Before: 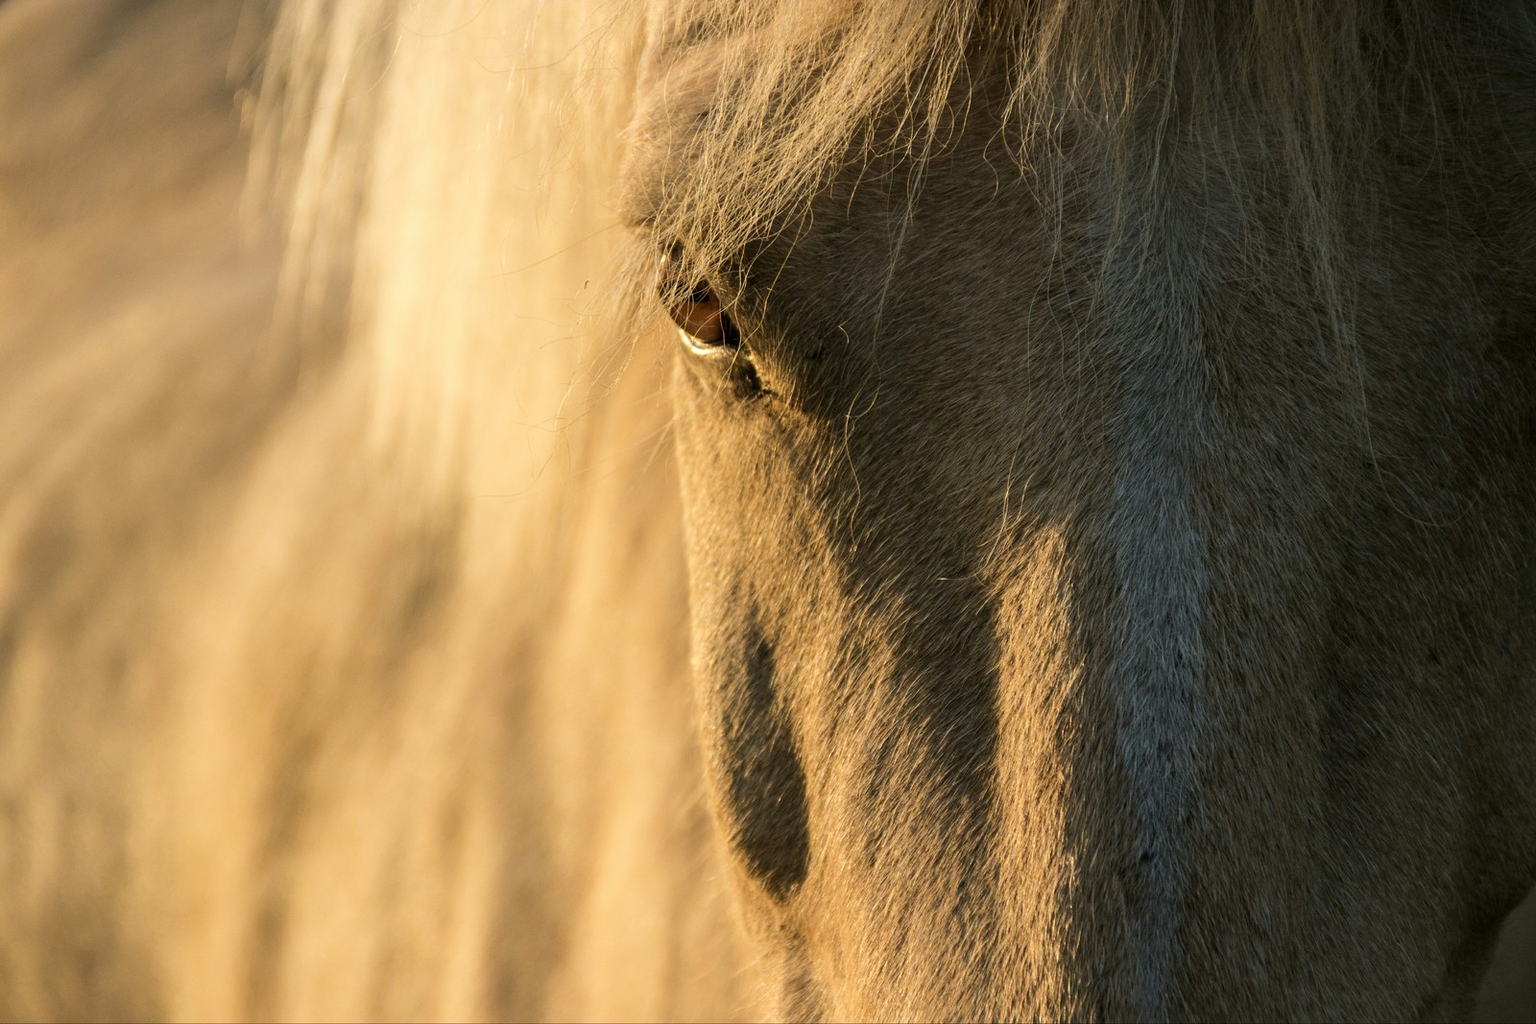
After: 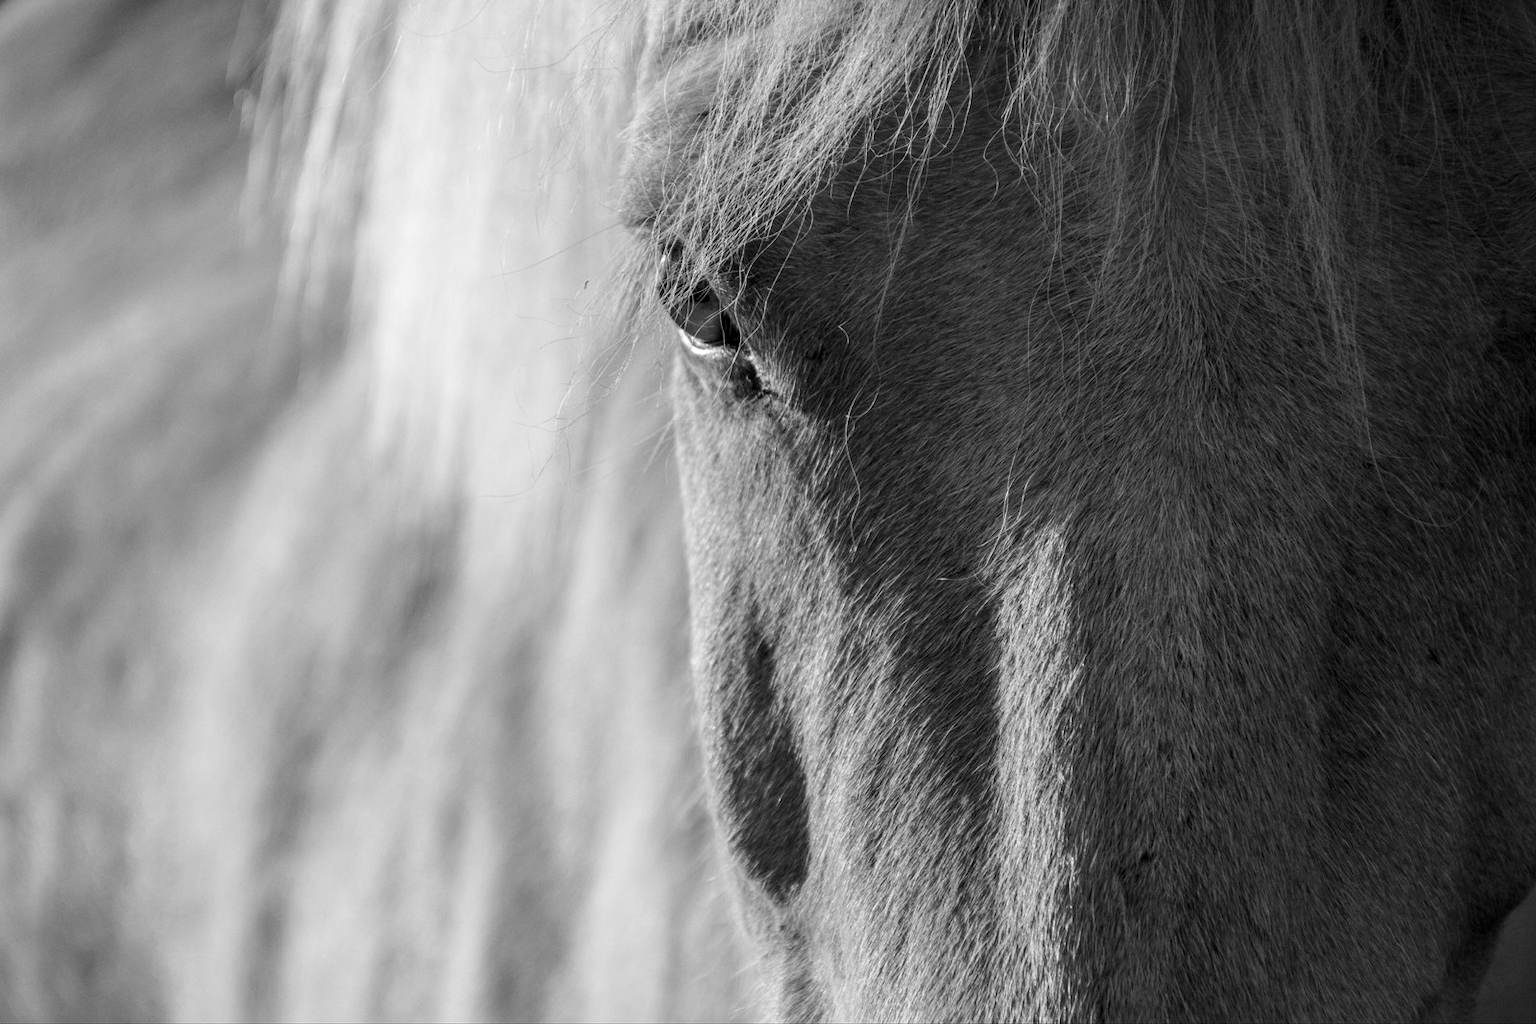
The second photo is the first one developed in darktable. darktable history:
monochrome: on, module defaults
contrast brightness saturation: saturation -0.05
local contrast: on, module defaults
